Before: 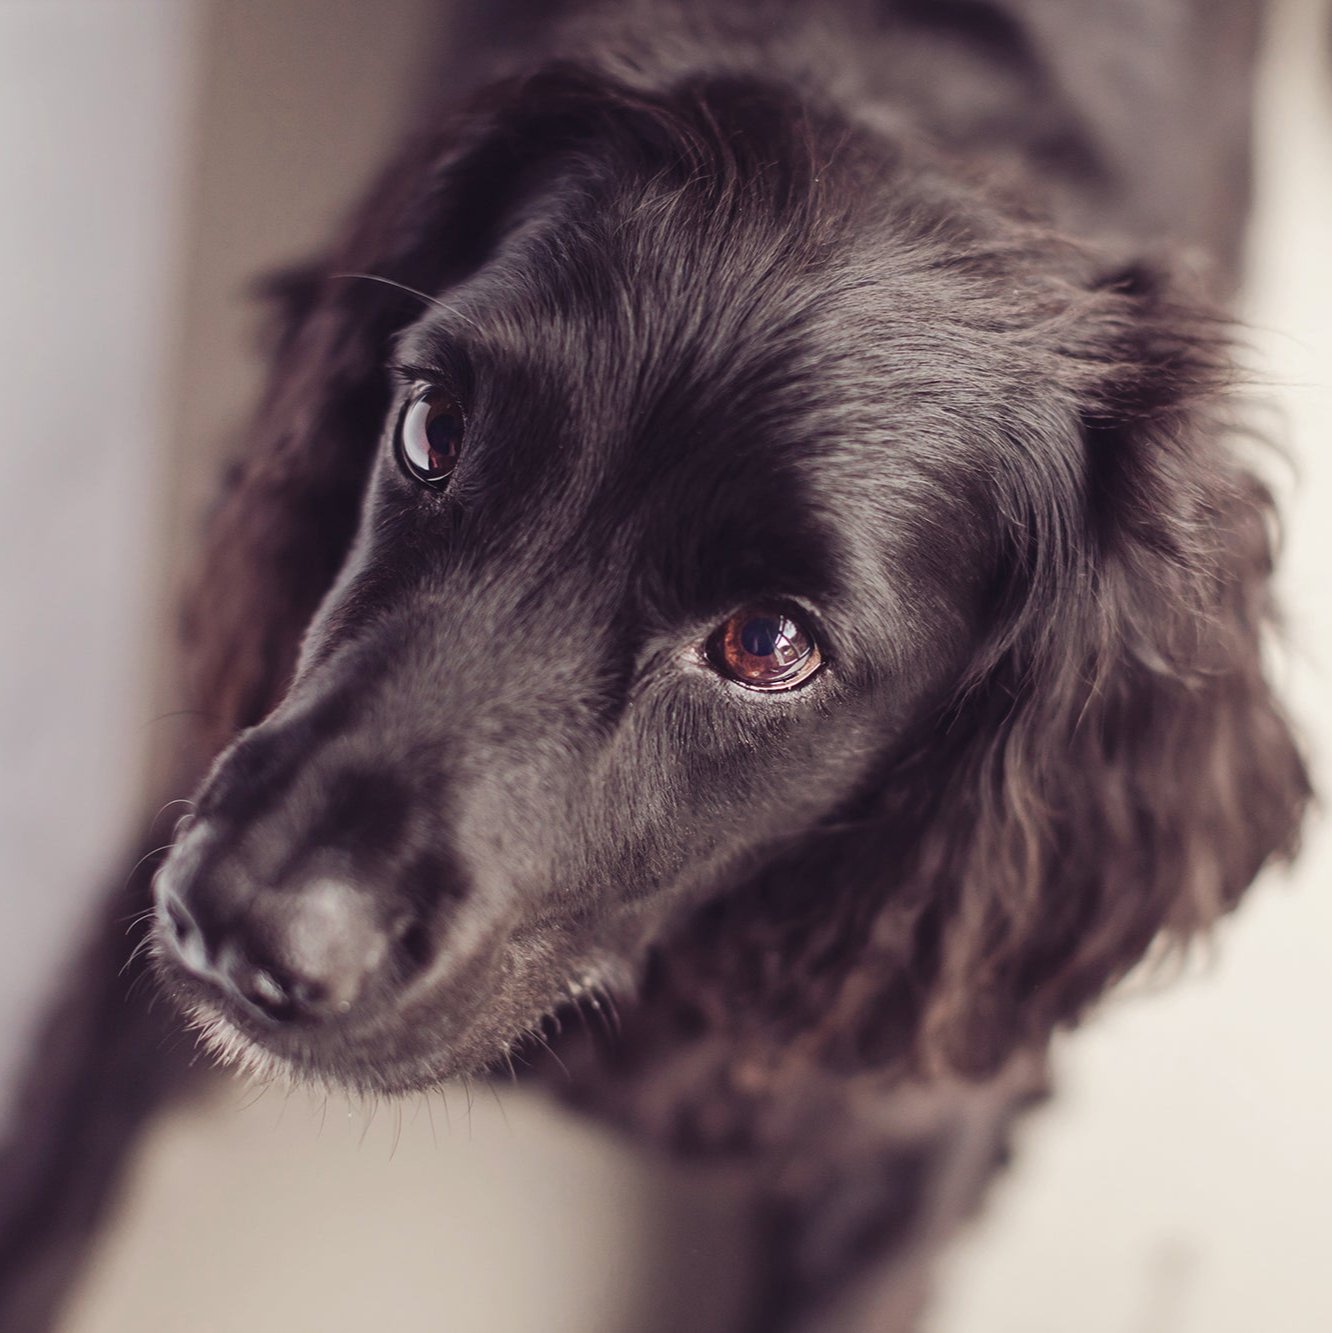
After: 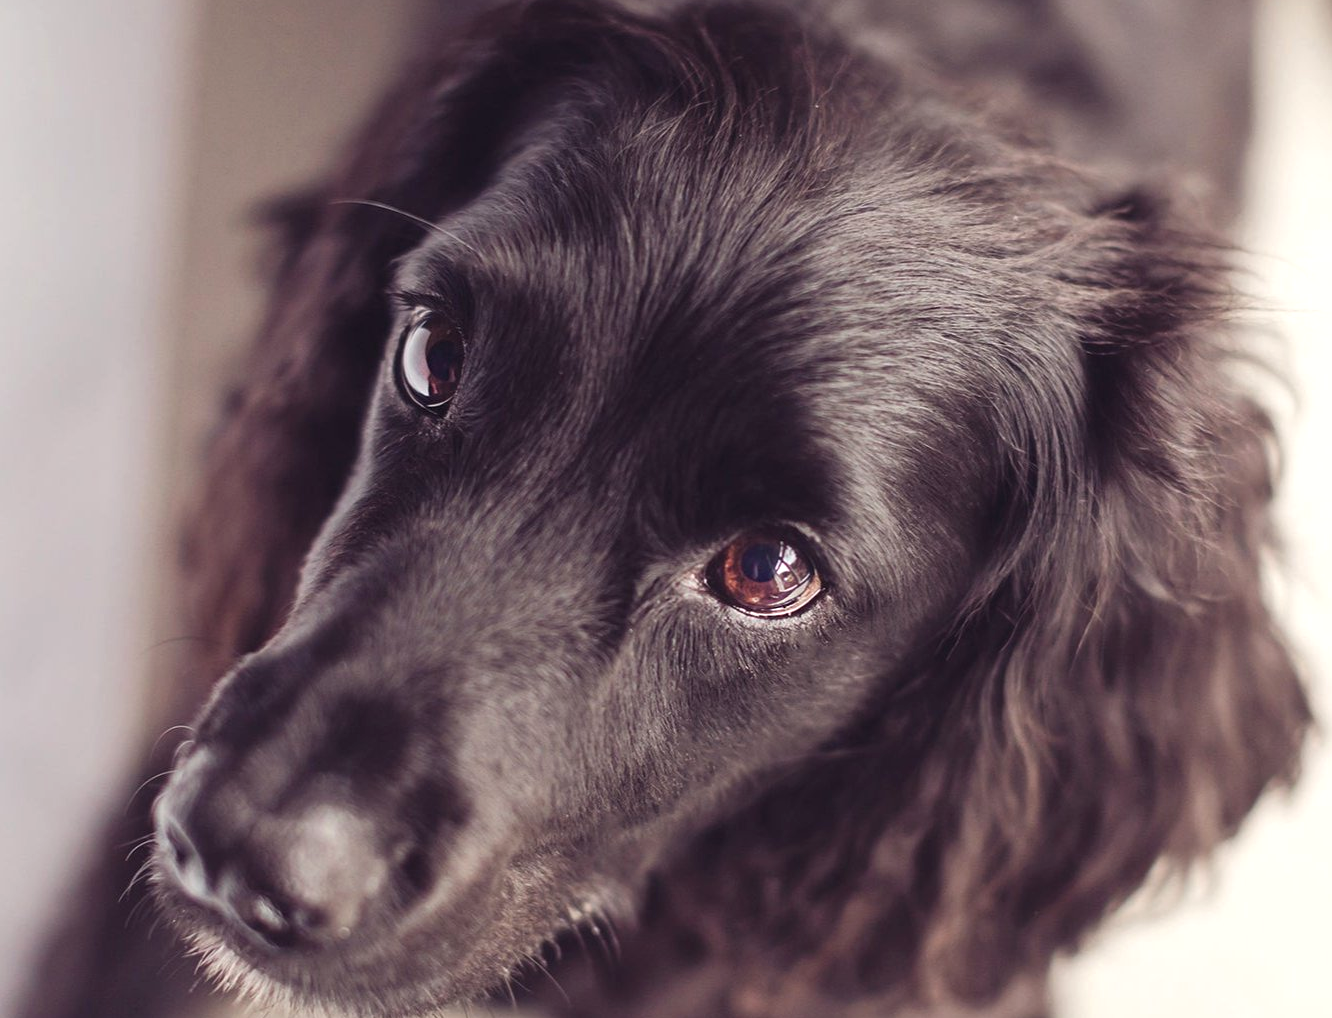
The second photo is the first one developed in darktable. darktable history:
crop: top 5.588%, bottom 18.006%
exposure: exposure 0.296 EV, compensate exposure bias true, compensate highlight preservation false
